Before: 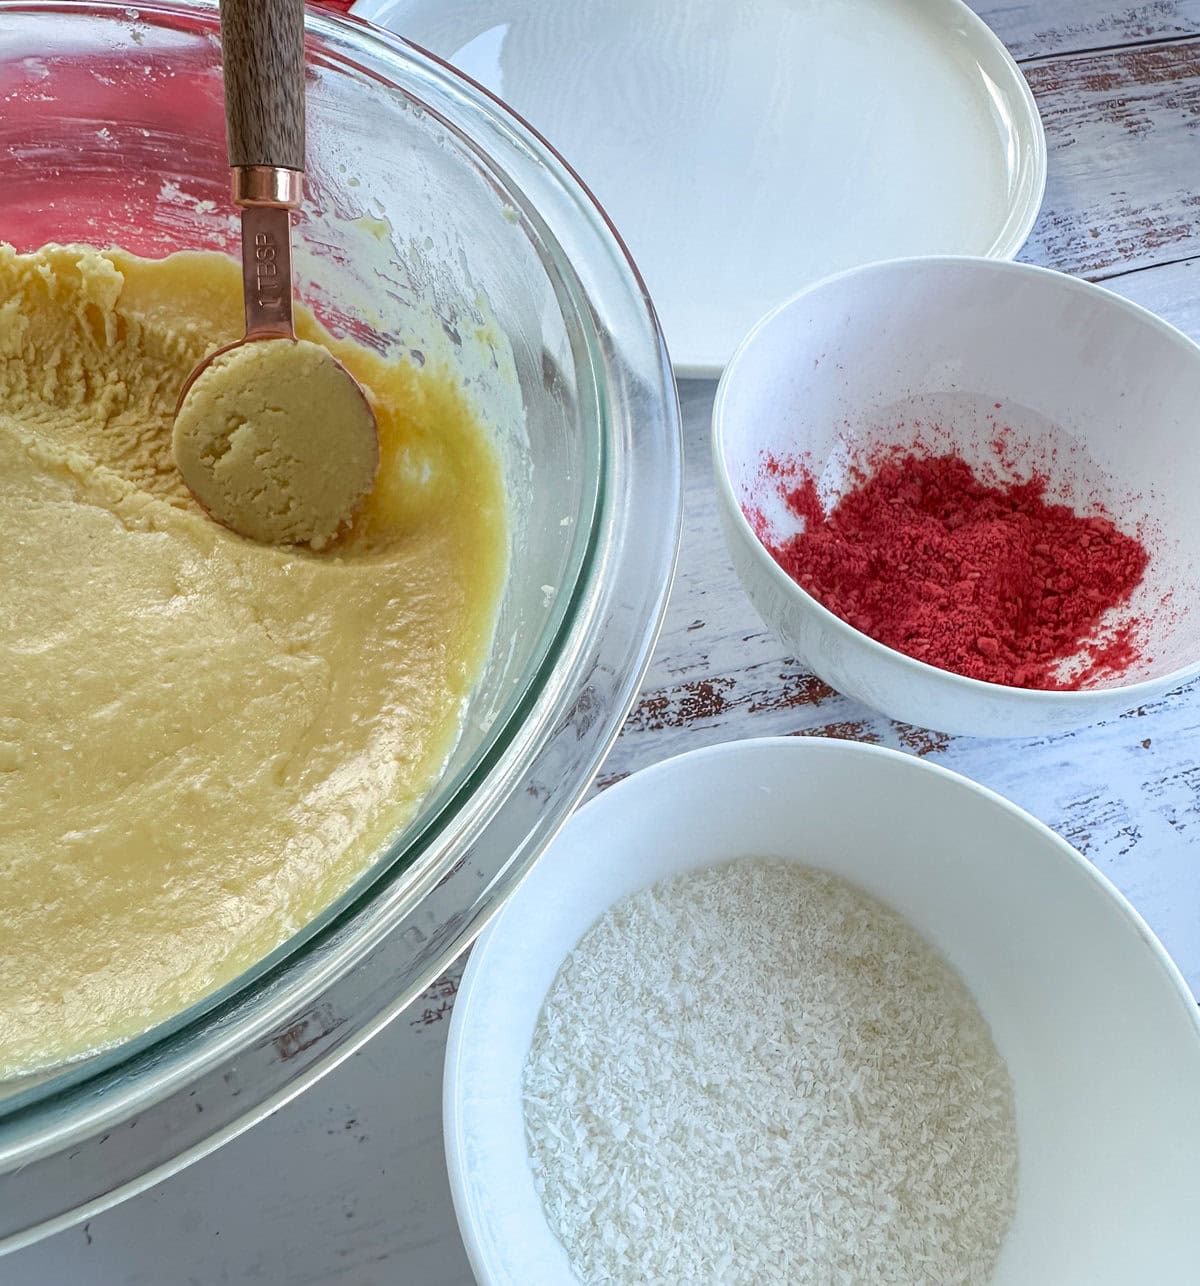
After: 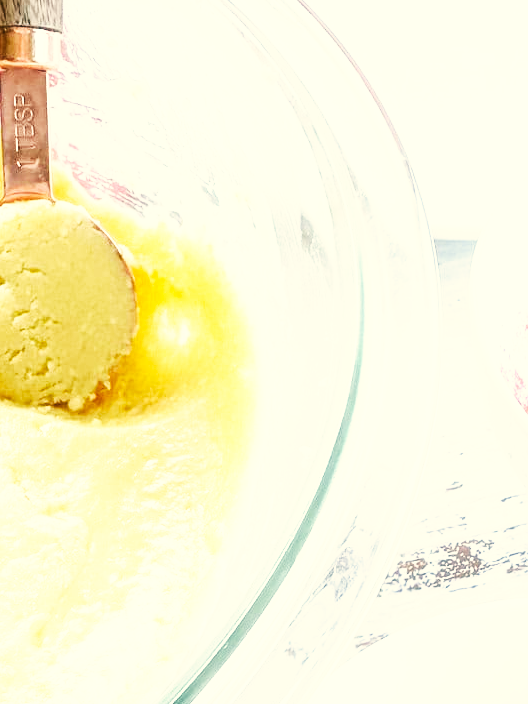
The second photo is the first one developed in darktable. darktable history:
color correction: highlights a* -0.482, highlights b* 9.48, shadows a* -9.48, shadows b* 0.803
base curve: curves: ch0 [(0, 0) (0.007, 0.004) (0.027, 0.03) (0.046, 0.07) (0.207, 0.54) (0.442, 0.872) (0.673, 0.972) (1, 1)], preserve colors none
crop: left 20.248%, top 10.86%, right 35.675%, bottom 34.321%
exposure: black level correction 0, exposure 1 EV, compensate exposure bias true, compensate highlight preservation false
haze removal: strength -0.1, adaptive false
